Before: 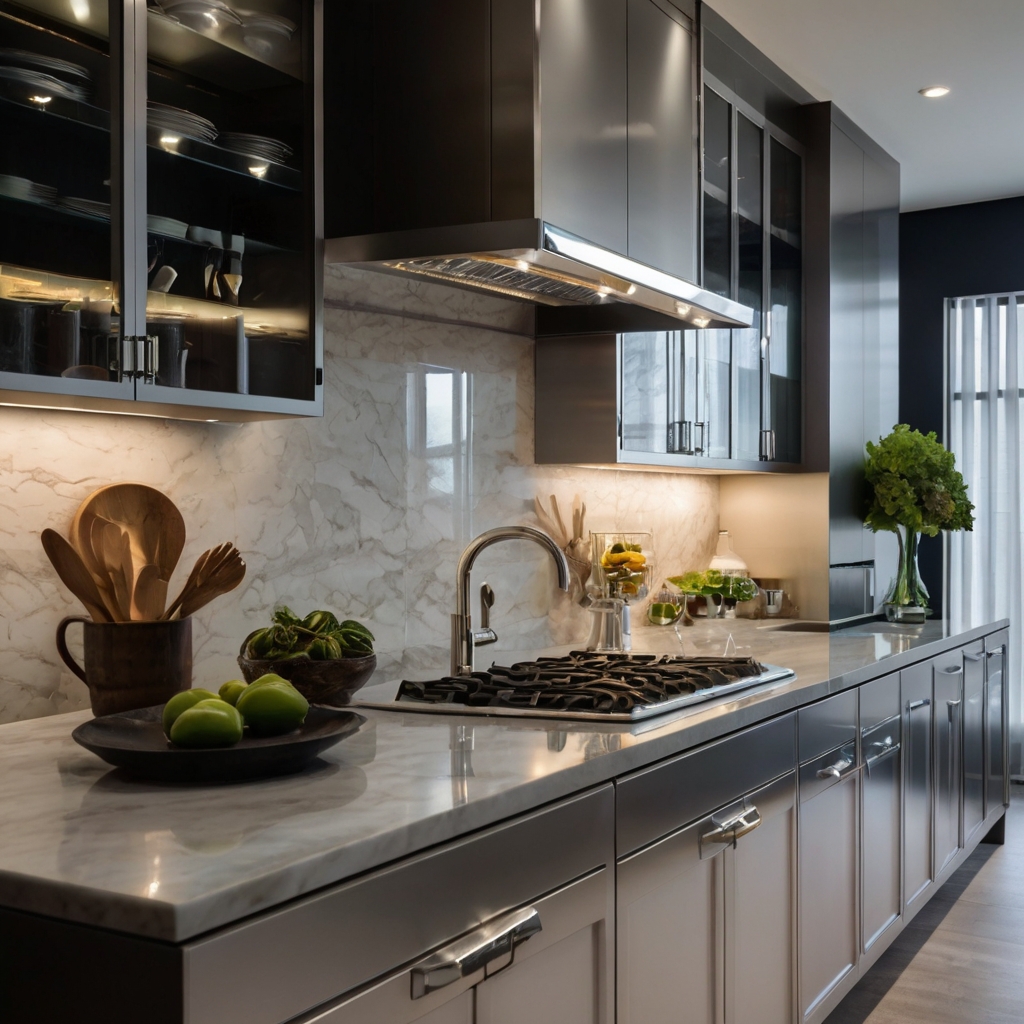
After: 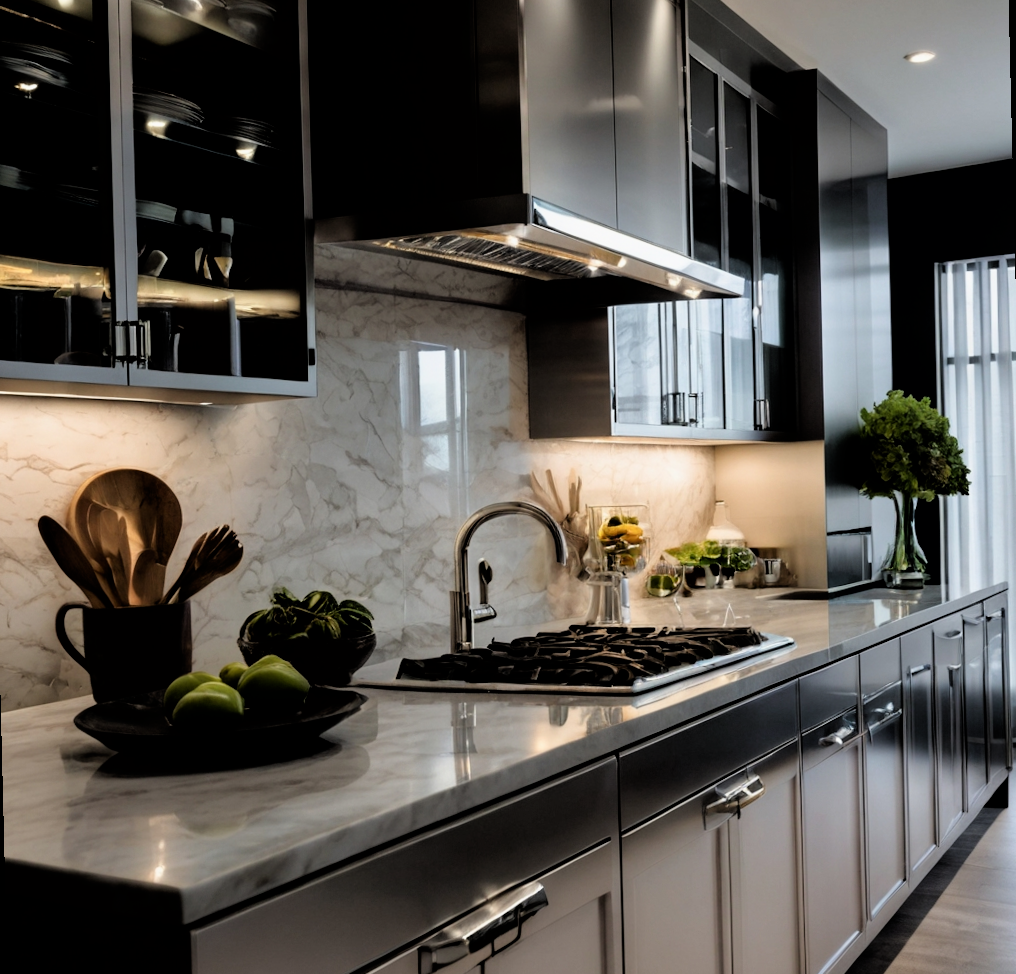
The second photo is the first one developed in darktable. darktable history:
filmic rgb: black relative exposure -3.72 EV, white relative exposure 2.77 EV, dynamic range scaling -5.32%, hardness 3.03
contrast brightness saturation: contrast 0.05
rotate and perspective: rotation -1.42°, crop left 0.016, crop right 0.984, crop top 0.035, crop bottom 0.965
